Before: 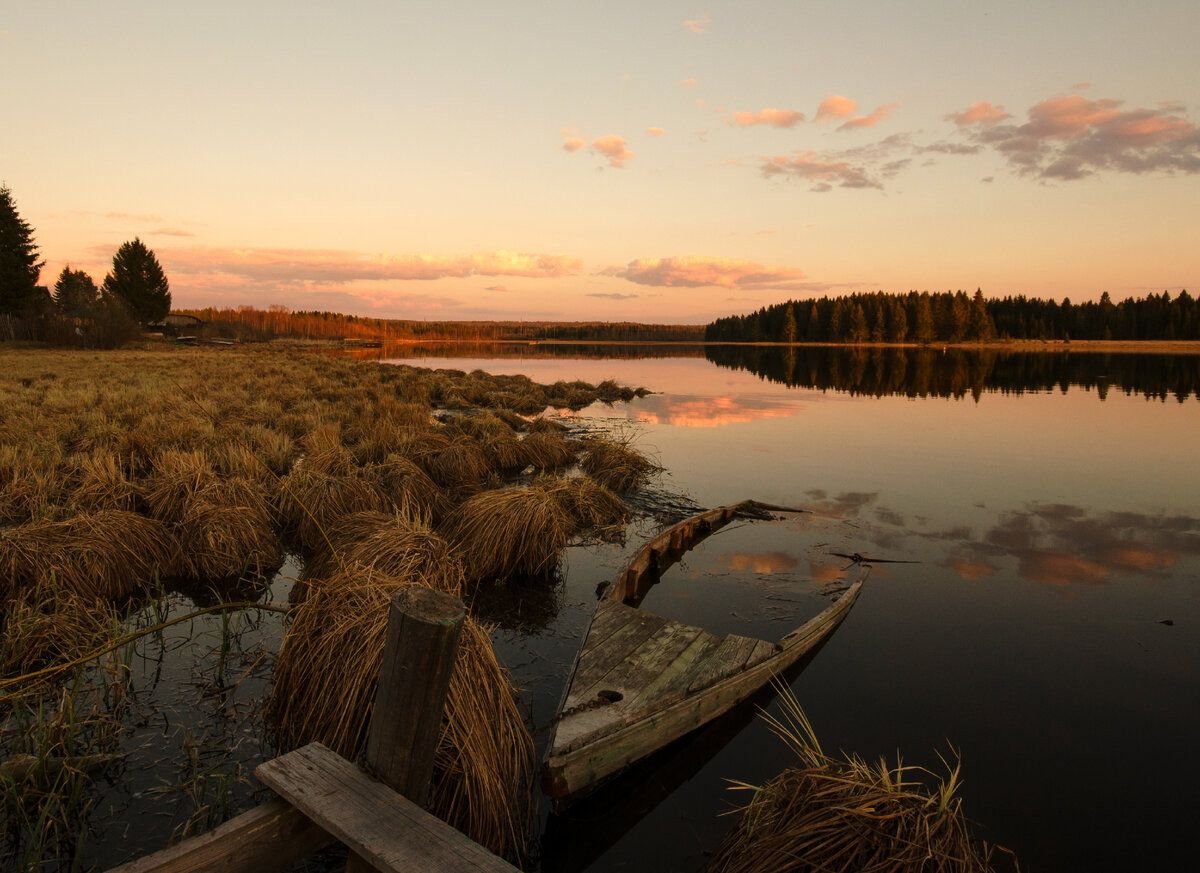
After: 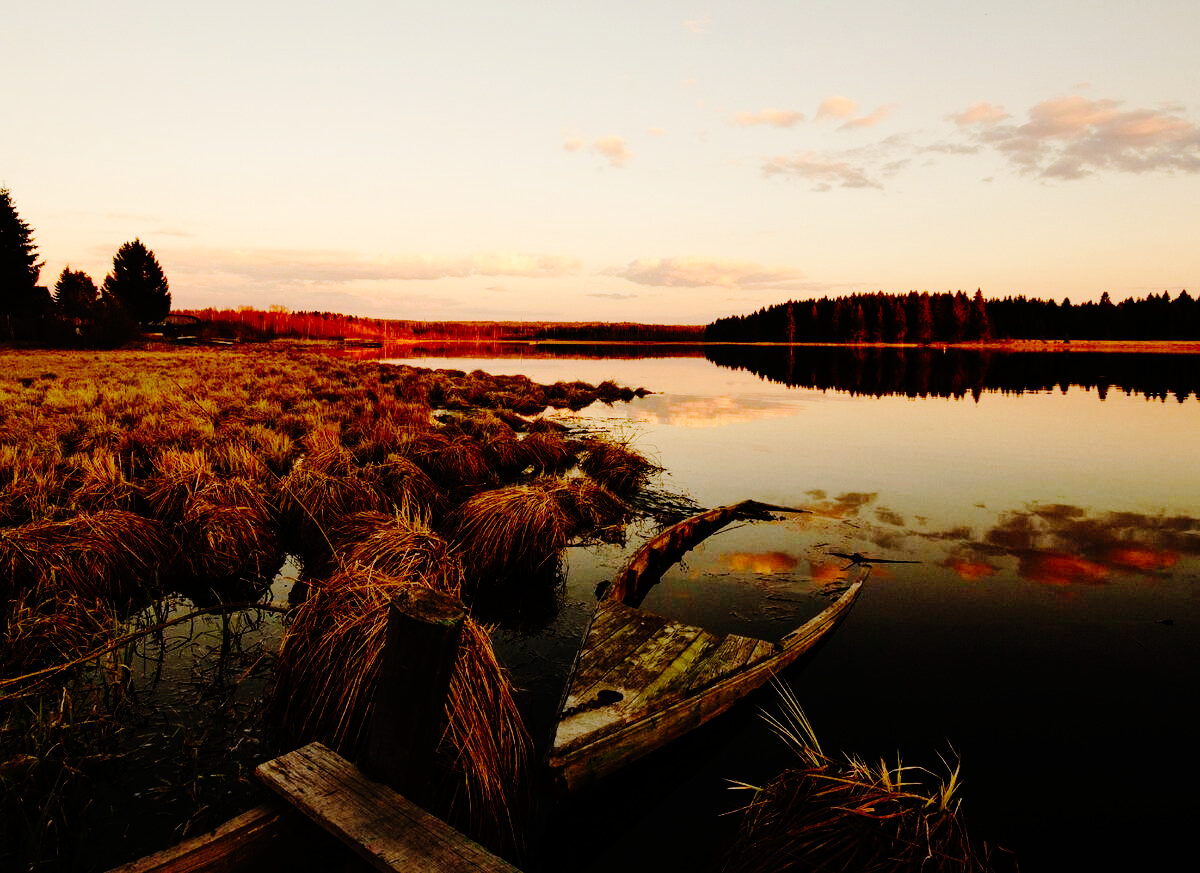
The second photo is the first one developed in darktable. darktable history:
base curve: curves: ch0 [(0, 0) (0.036, 0.01) (0.123, 0.254) (0.258, 0.504) (0.507, 0.748) (1, 1)], preserve colors none
